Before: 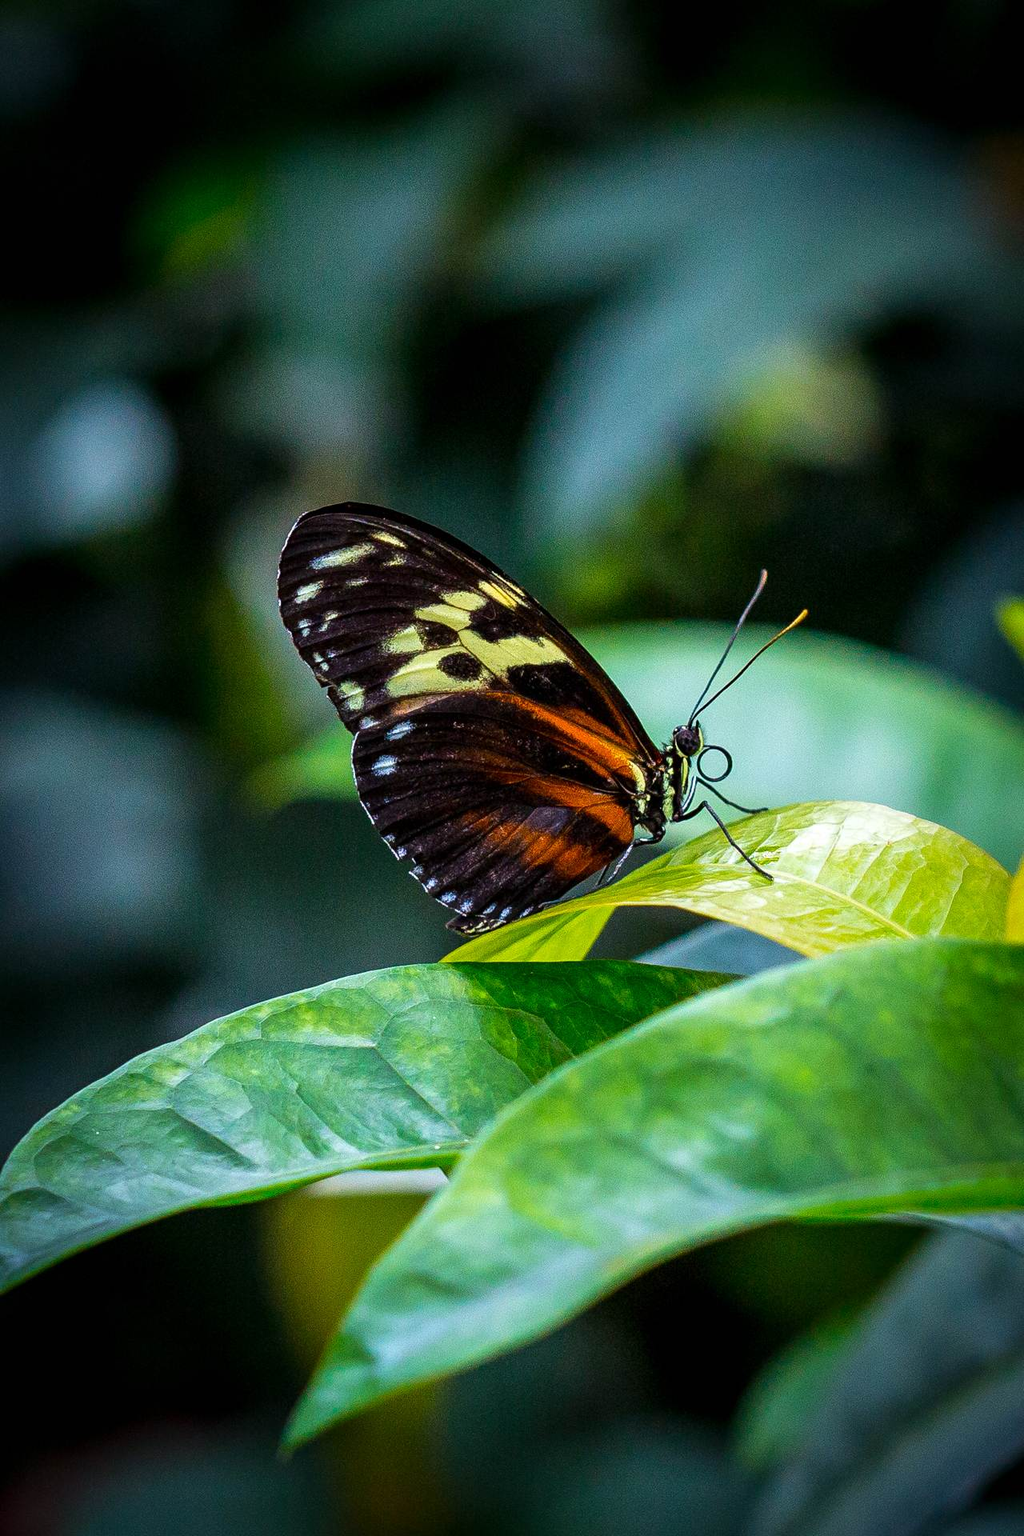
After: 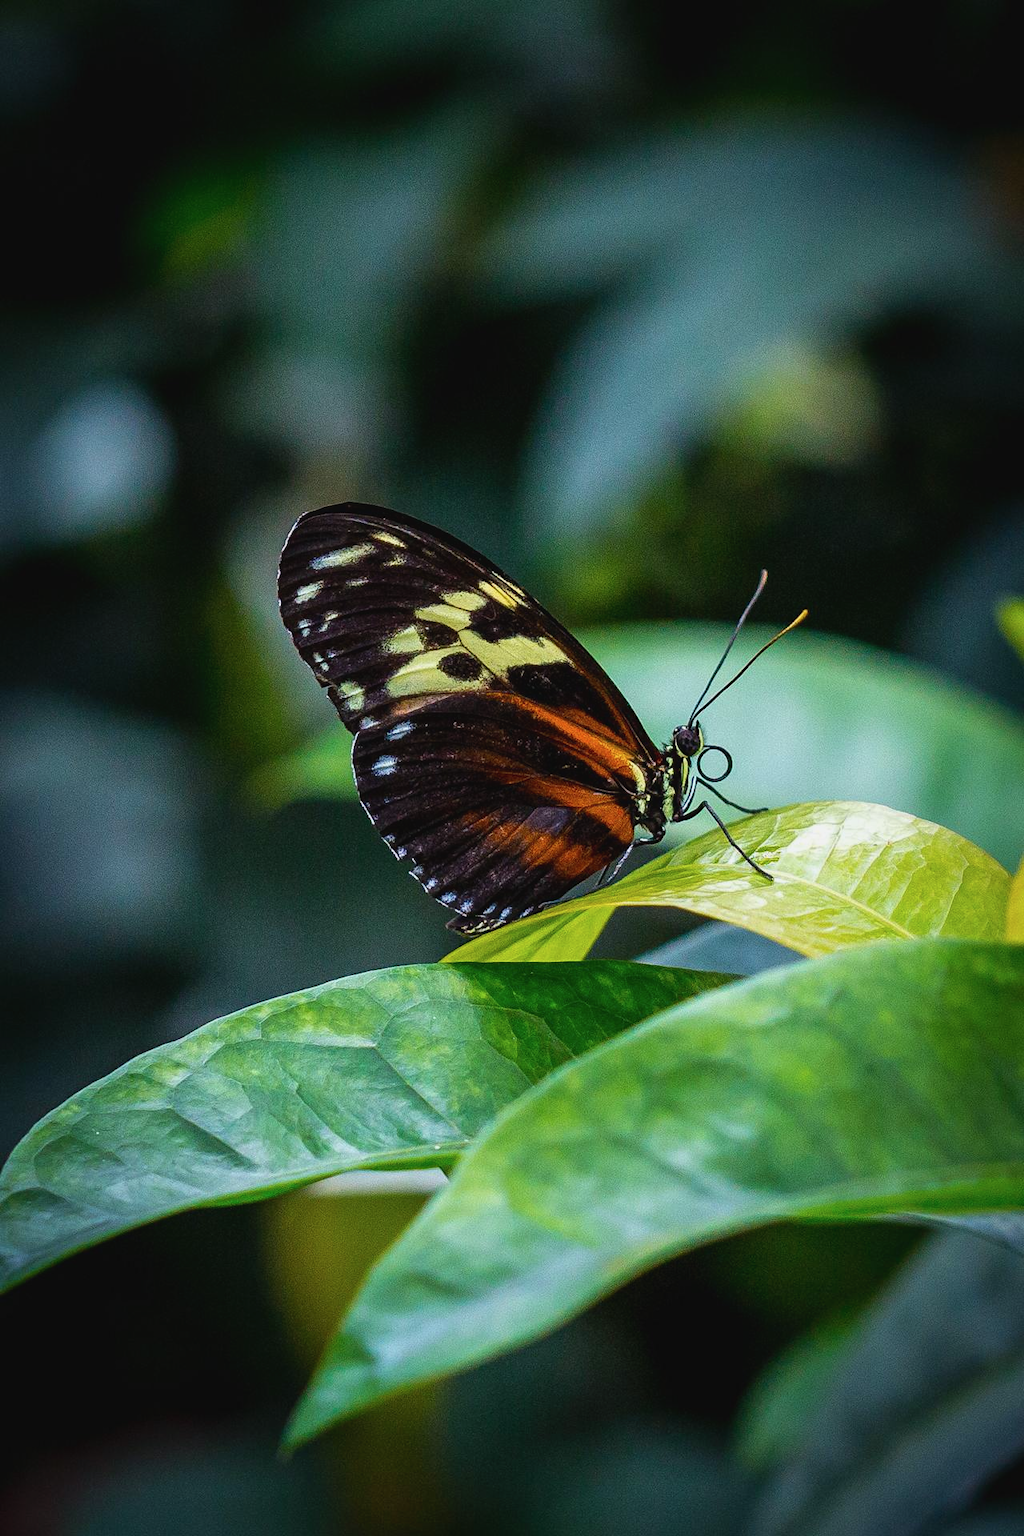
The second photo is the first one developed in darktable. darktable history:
contrast brightness saturation: contrast -0.082, brightness -0.043, saturation -0.114
